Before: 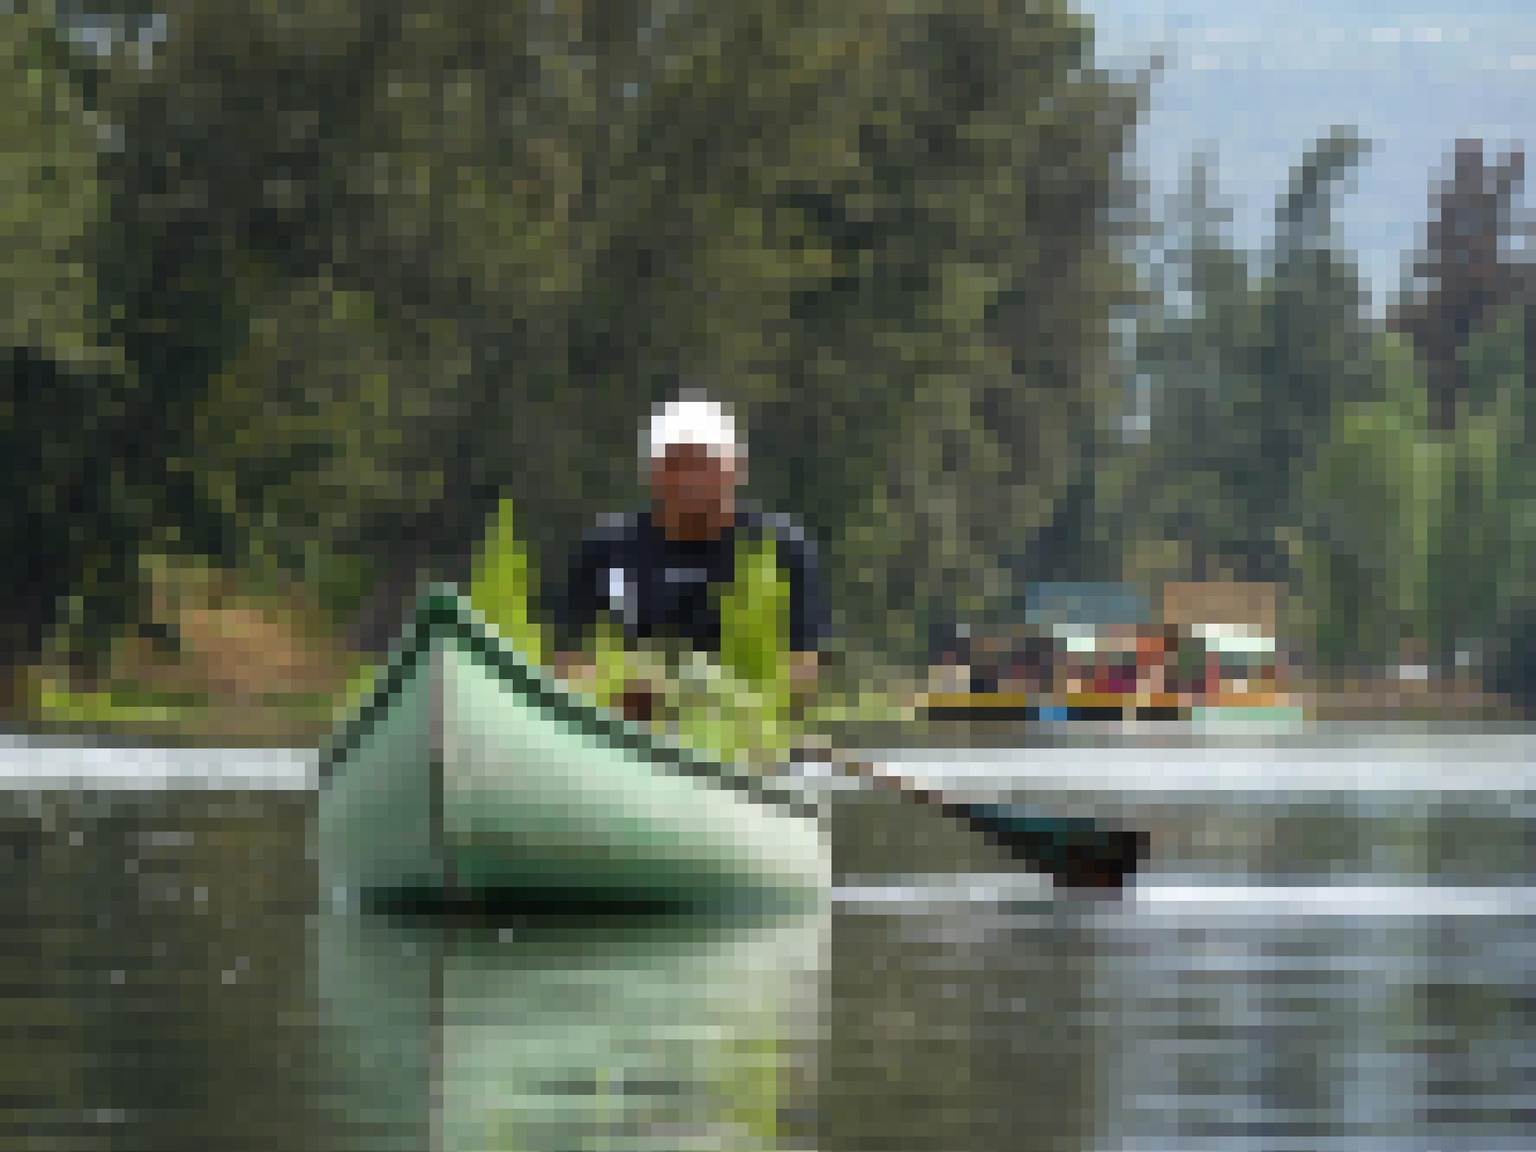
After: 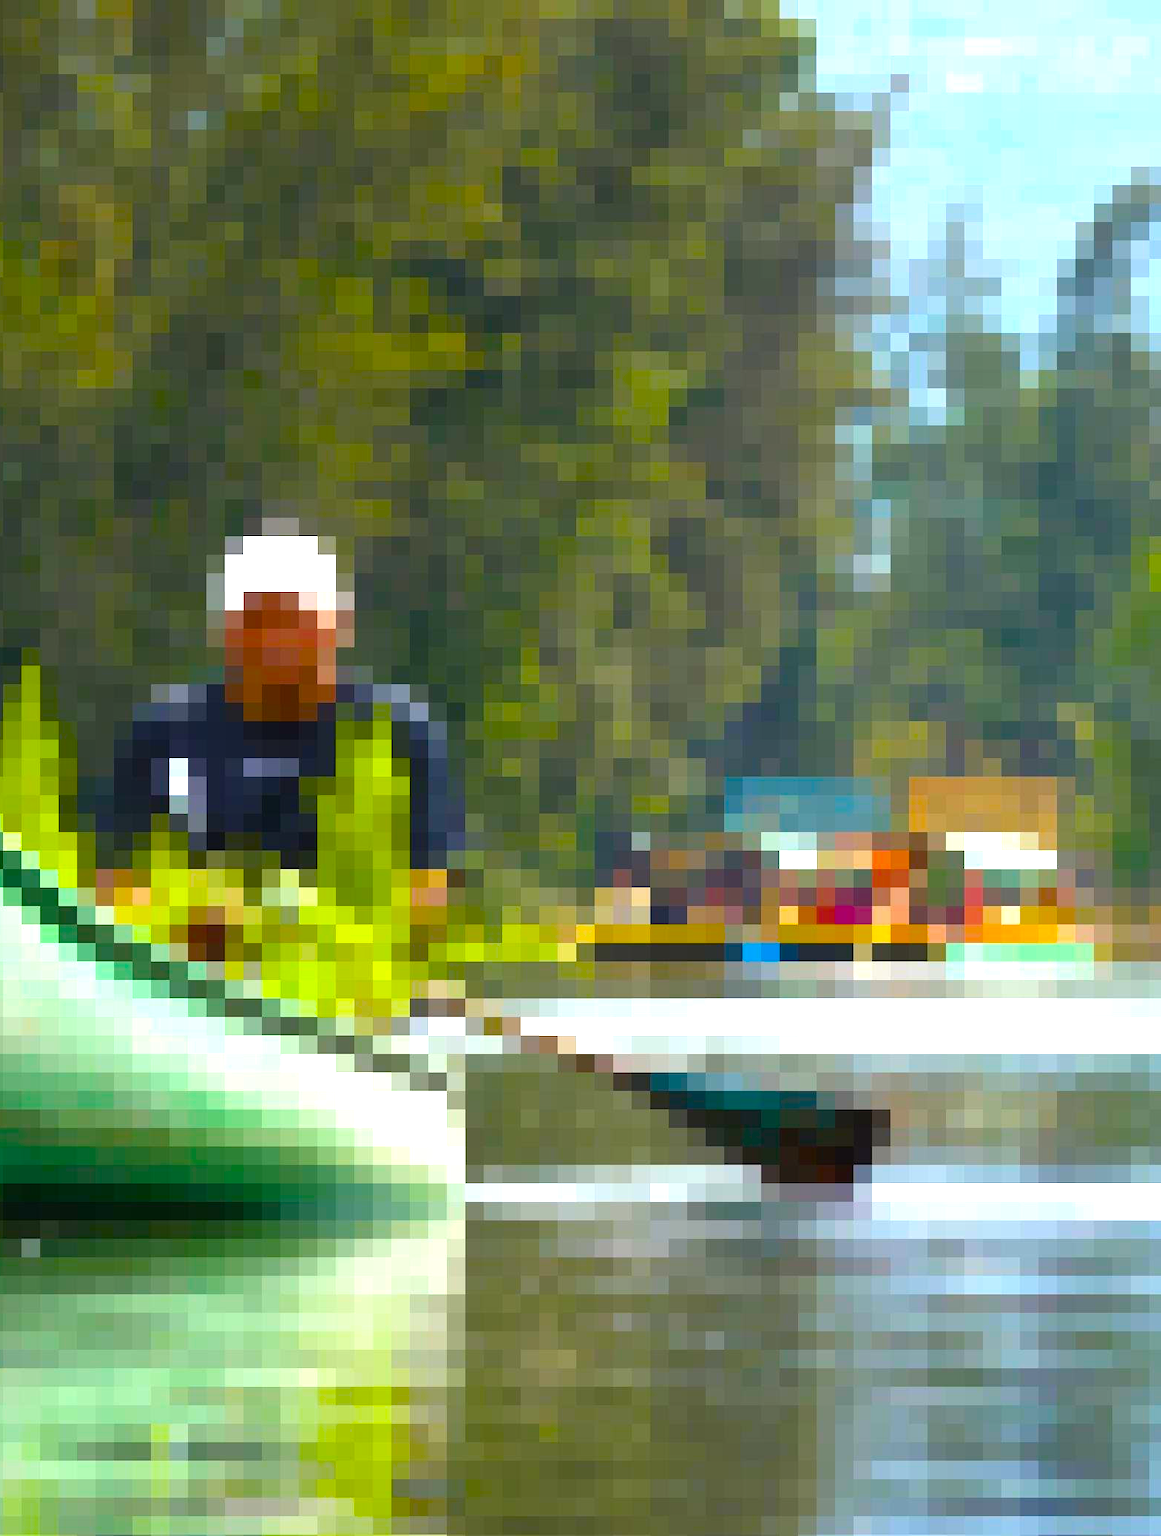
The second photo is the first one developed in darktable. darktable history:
crop: left 31.458%, top 0%, right 11.876%
color balance rgb: linear chroma grading › global chroma 25%, perceptual saturation grading › global saturation 40%, perceptual brilliance grading › global brilliance 30%, global vibrance 40%
